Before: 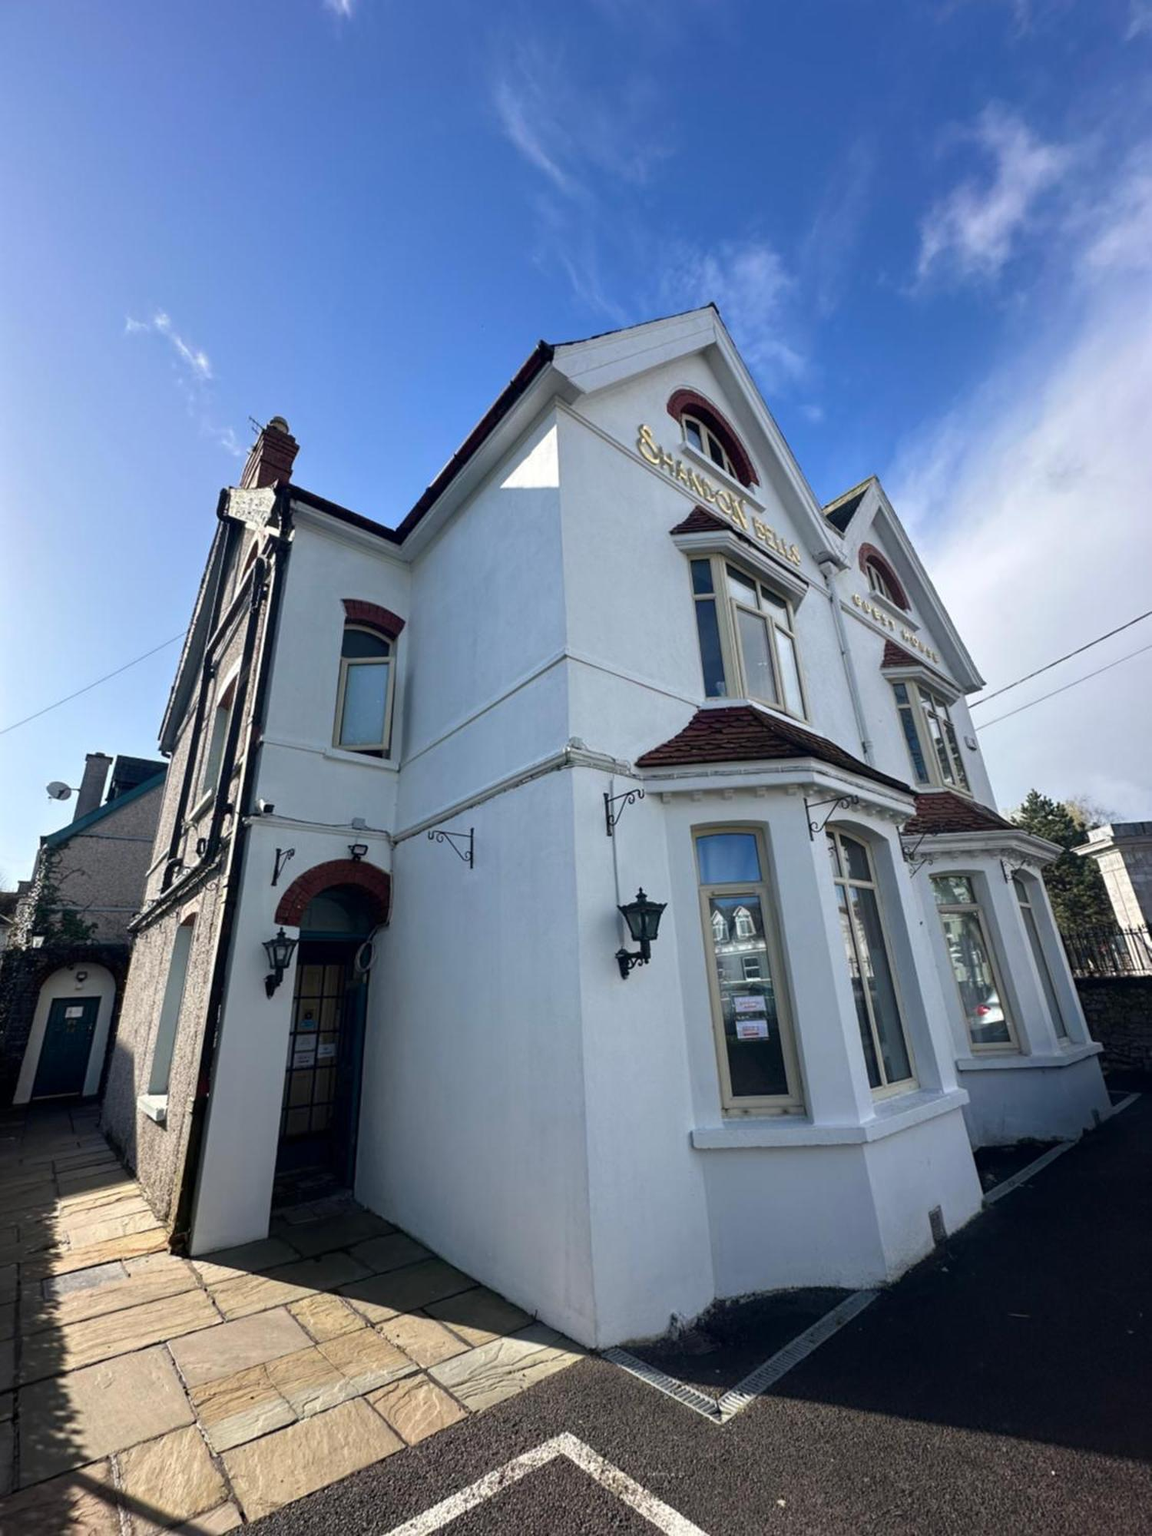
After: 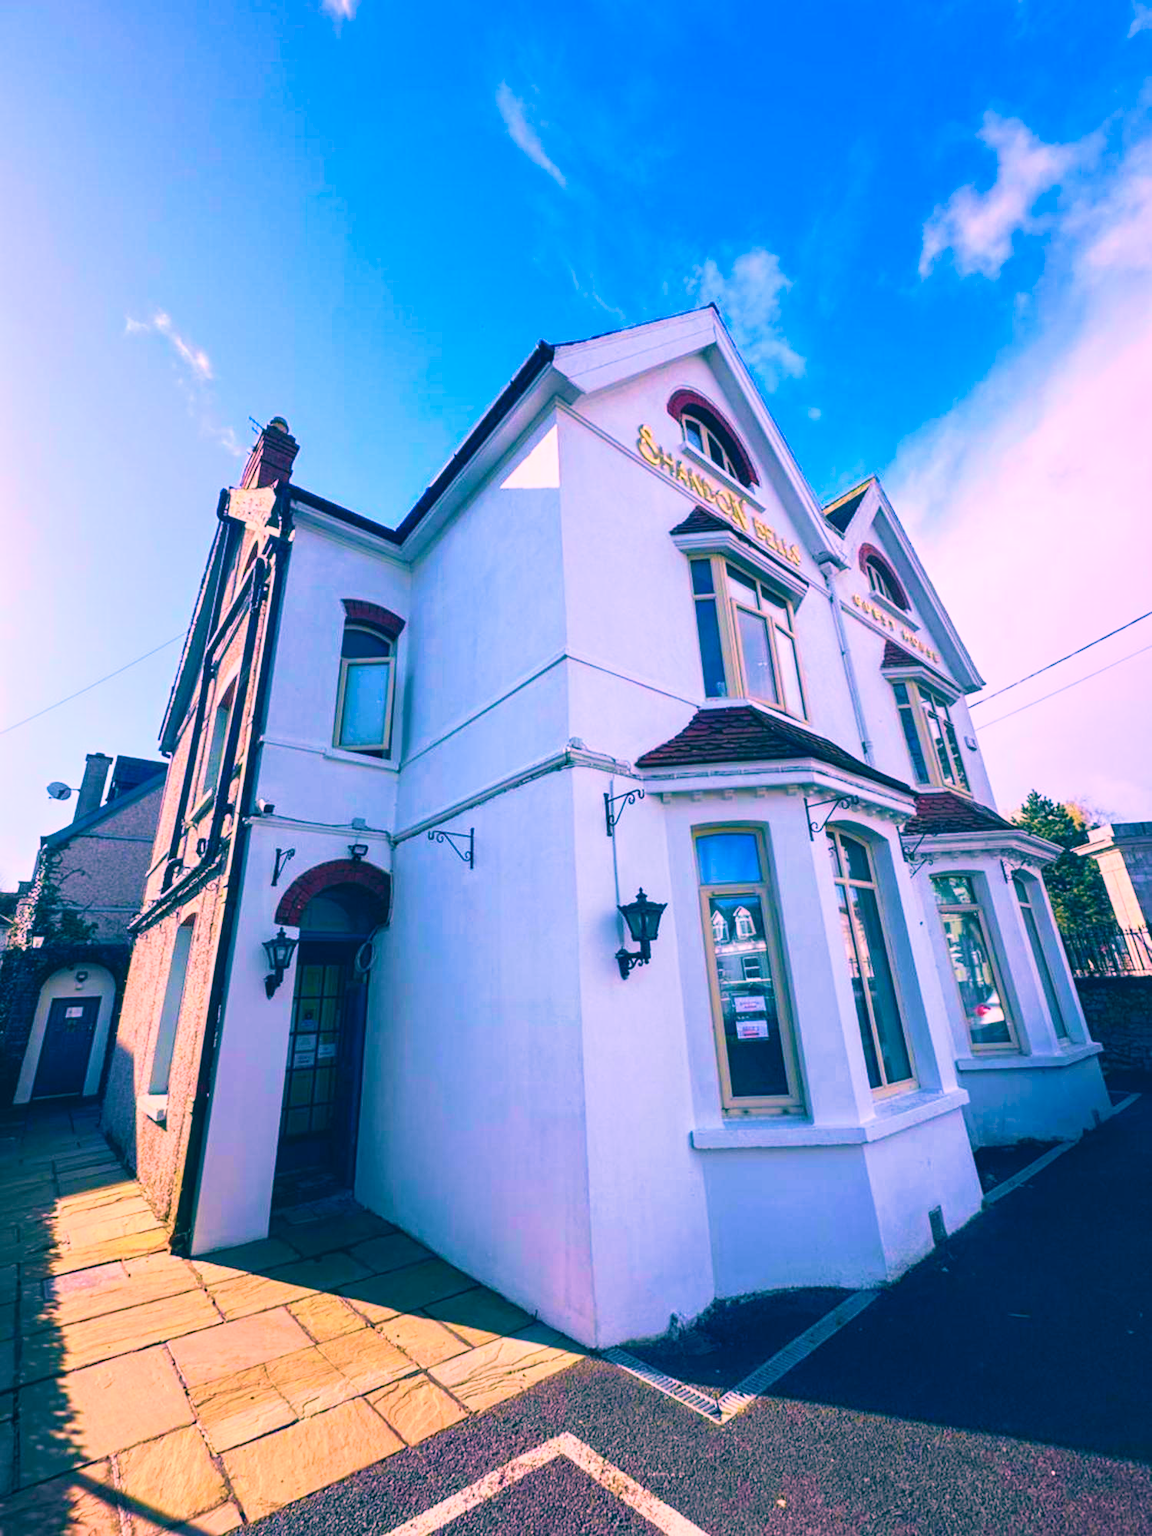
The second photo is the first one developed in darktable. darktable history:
contrast brightness saturation: contrast 0.244, brightness 0.251, saturation 0.377
color correction: highlights a* 16.54, highlights b* 0.201, shadows a* -15.27, shadows b* -14.28, saturation 1.53
velvia: strength 74.81%
local contrast: detail 109%
